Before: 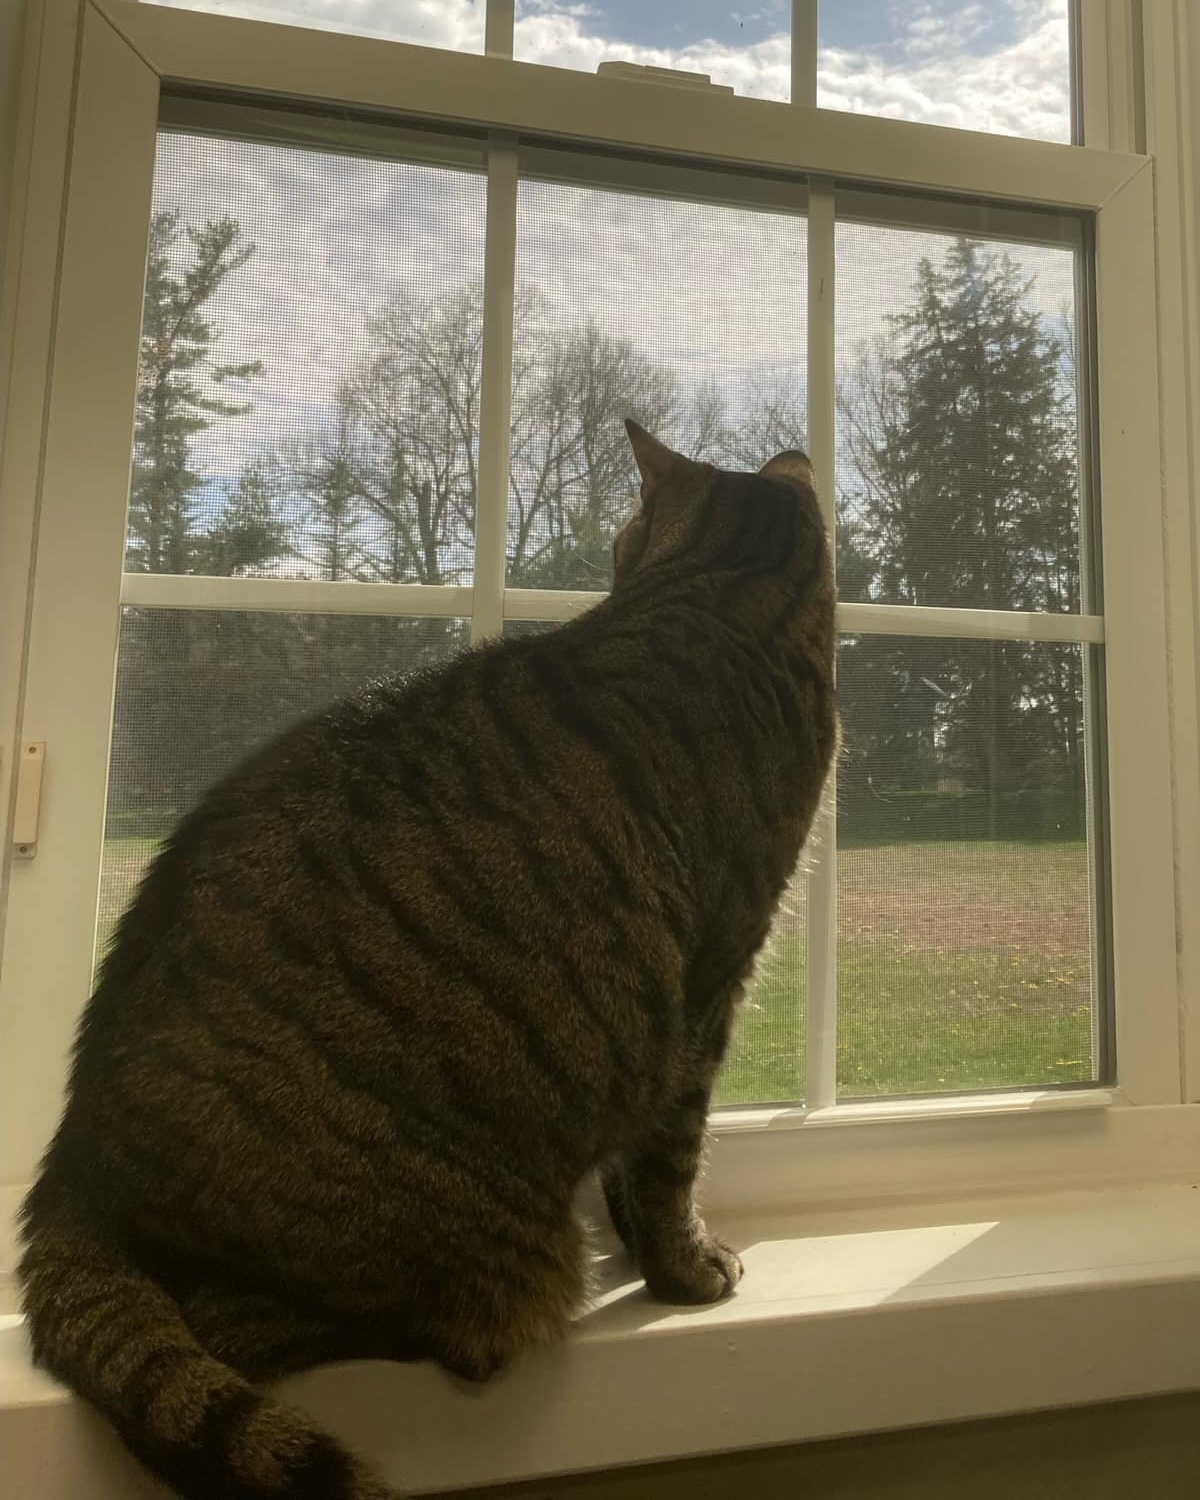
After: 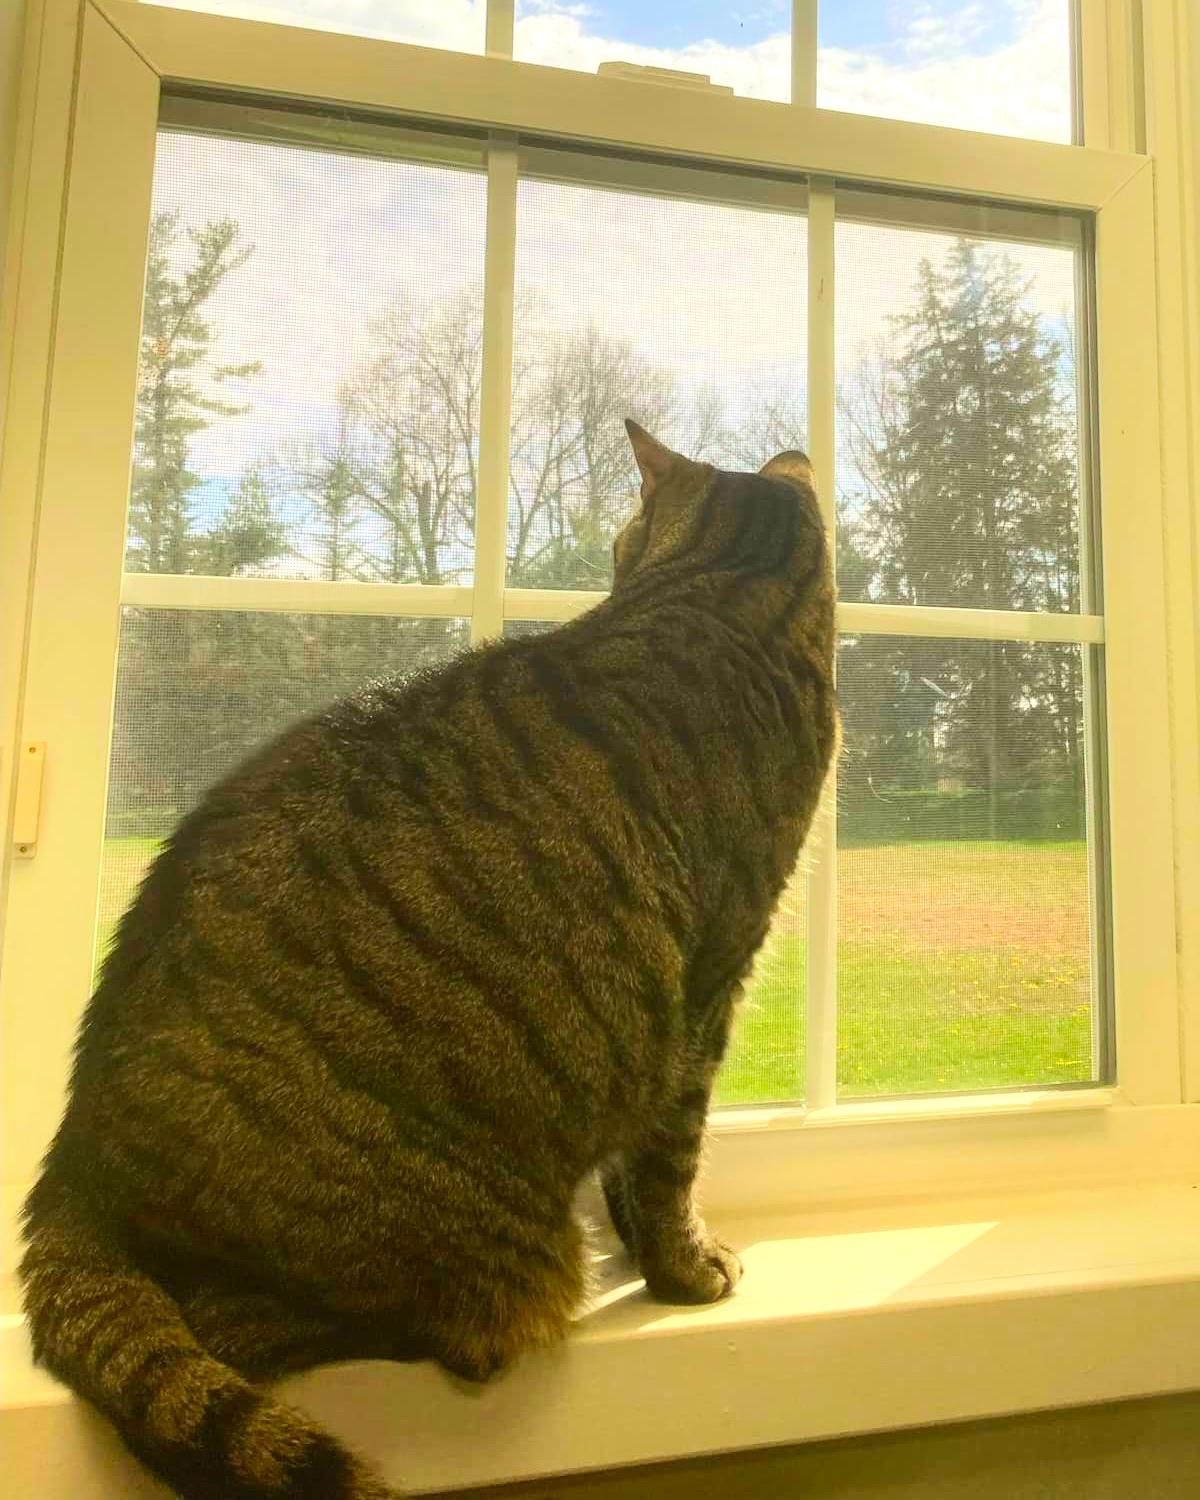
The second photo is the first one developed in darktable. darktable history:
local contrast: highlights 103%, shadows 98%, detail 119%, midtone range 0.2
contrast brightness saturation: contrast 0.204, brightness 0.2, saturation 0.818
tone equalizer: -8 EV 0.961 EV, -7 EV 1.01 EV, -6 EV 1.02 EV, -5 EV 1.01 EV, -4 EV 1.01 EV, -3 EV 0.759 EV, -2 EV 0.501 EV, -1 EV 0.236 EV, edges refinement/feathering 500, mask exposure compensation -1.57 EV, preserve details no
